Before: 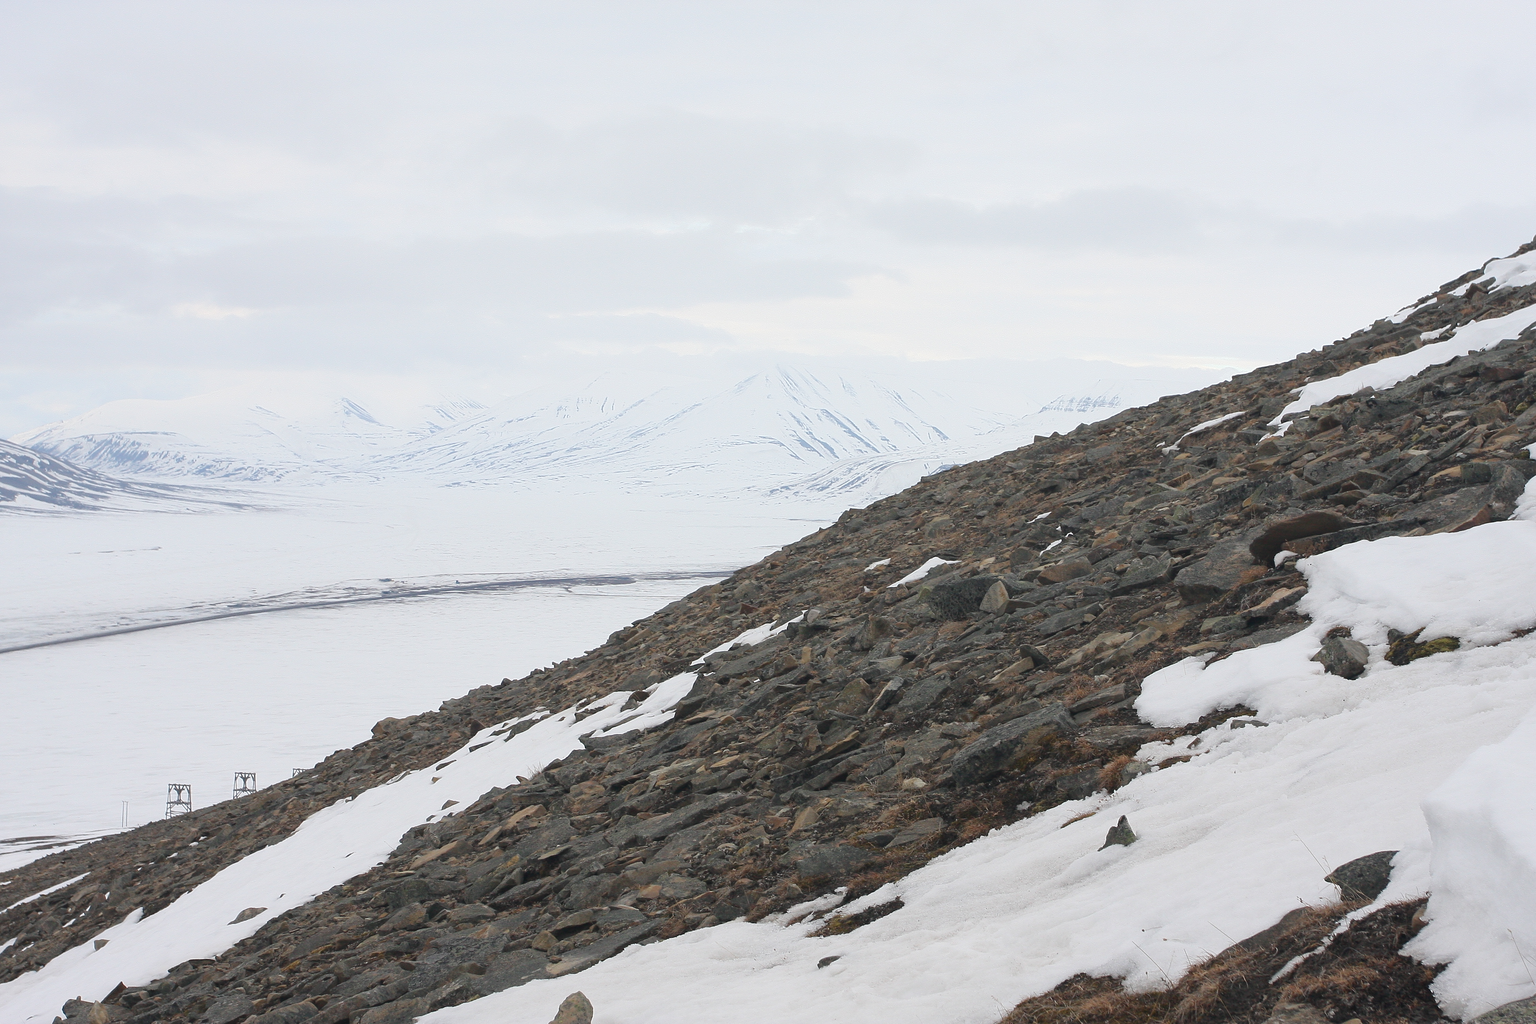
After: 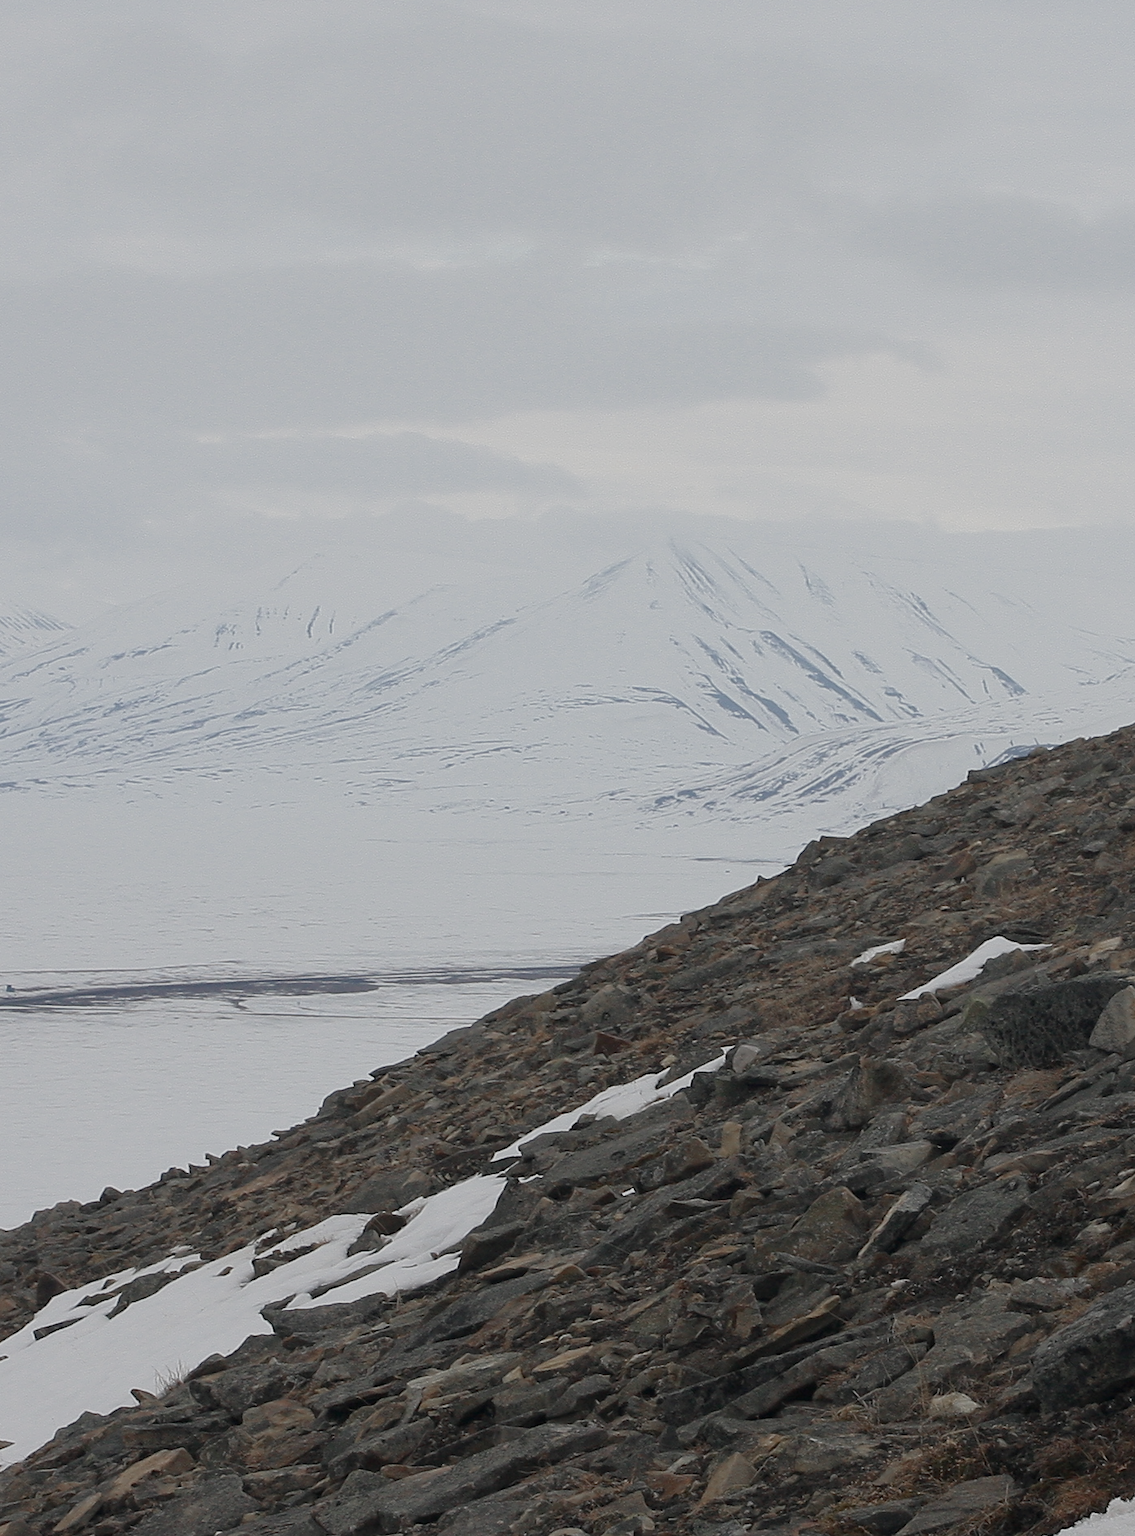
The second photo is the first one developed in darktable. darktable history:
crop and rotate: left 29.489%, top 10.165%, right 34.737%, bottom 17.253%
color zones: curves: ch0 [(0, 0.5) (0.125, 0.4) (0.25, 0.5) (0.375, 0.4) (0.5, 0.4) (0.625, 0.35) (0.75, 0.35) (0.875, 0.5)]; ch1 [(0, 0.35) (0.125, 0.45) (0.25, 0.35) (0.375, 0.35) (0.5, 0.35) (0.625, 0.35) (0.75, 0.45) (0.875, 0.35)]; ch2 [(0, 0.6) (0.125, 0.5) (0.25, 0.5) (0.375, 0.6) (0.5, 0.6) (0.625, 0.5) (0.75, 0.5) (0.875, 0.5)]
exposure: black level correction 0.005, exposure 0.016 EV, compensate exposure bias true, compensate highlight preservation false
